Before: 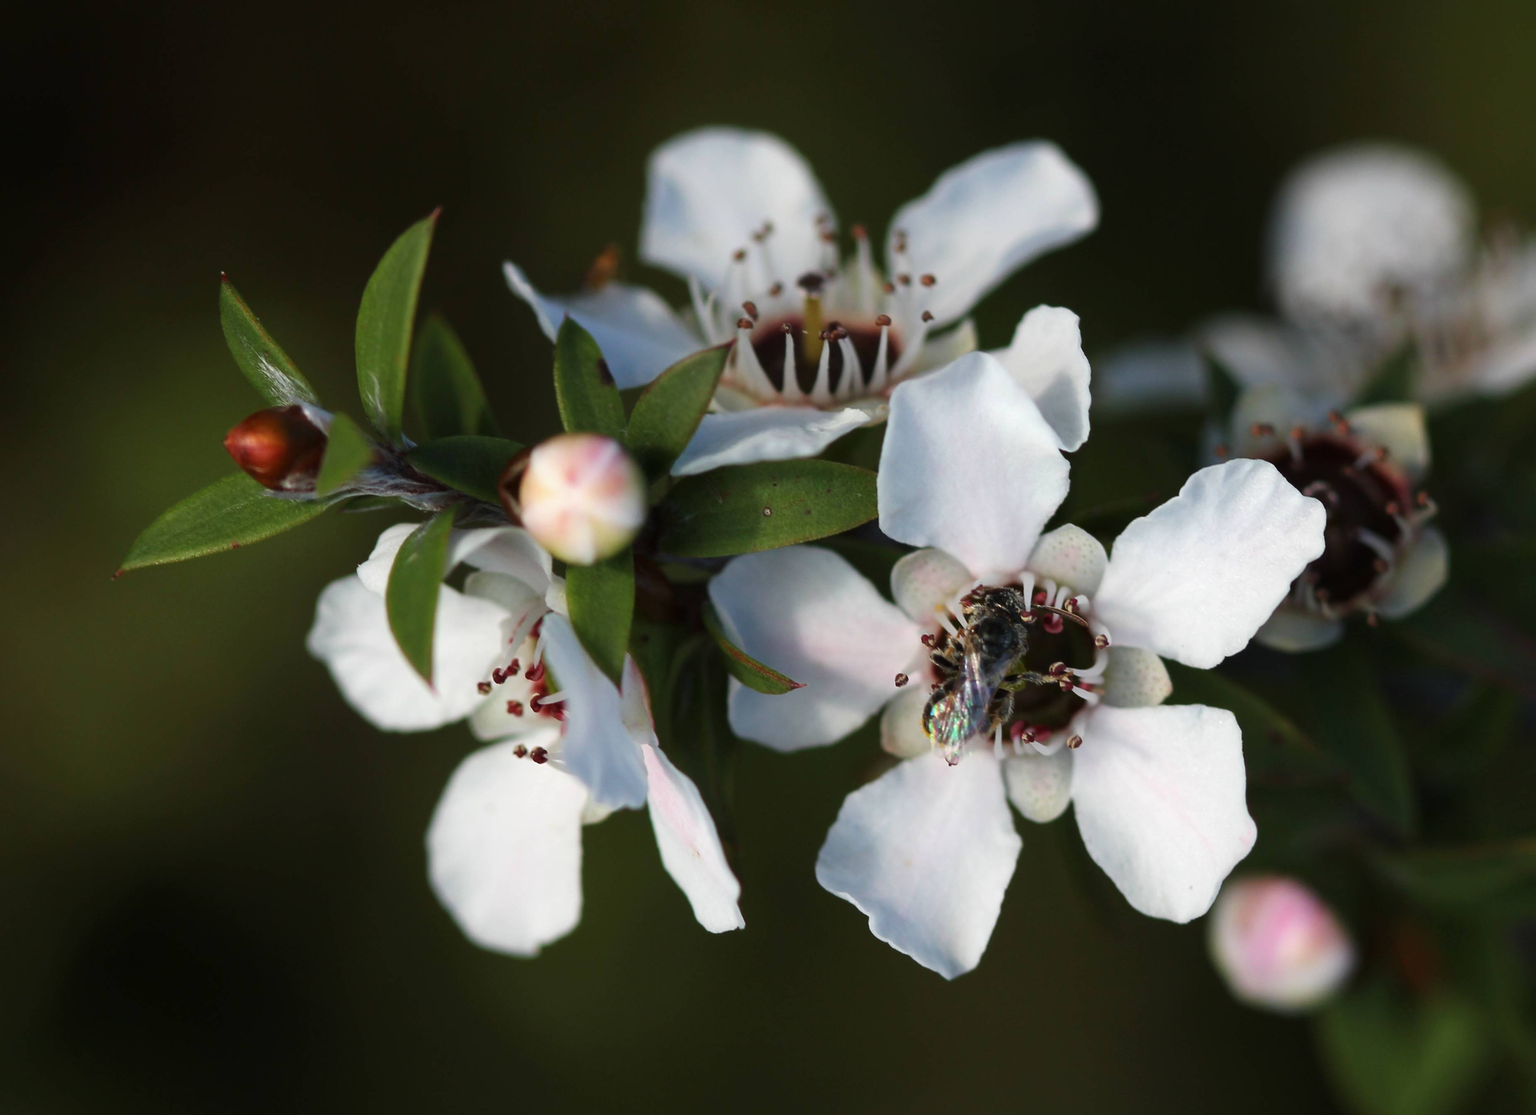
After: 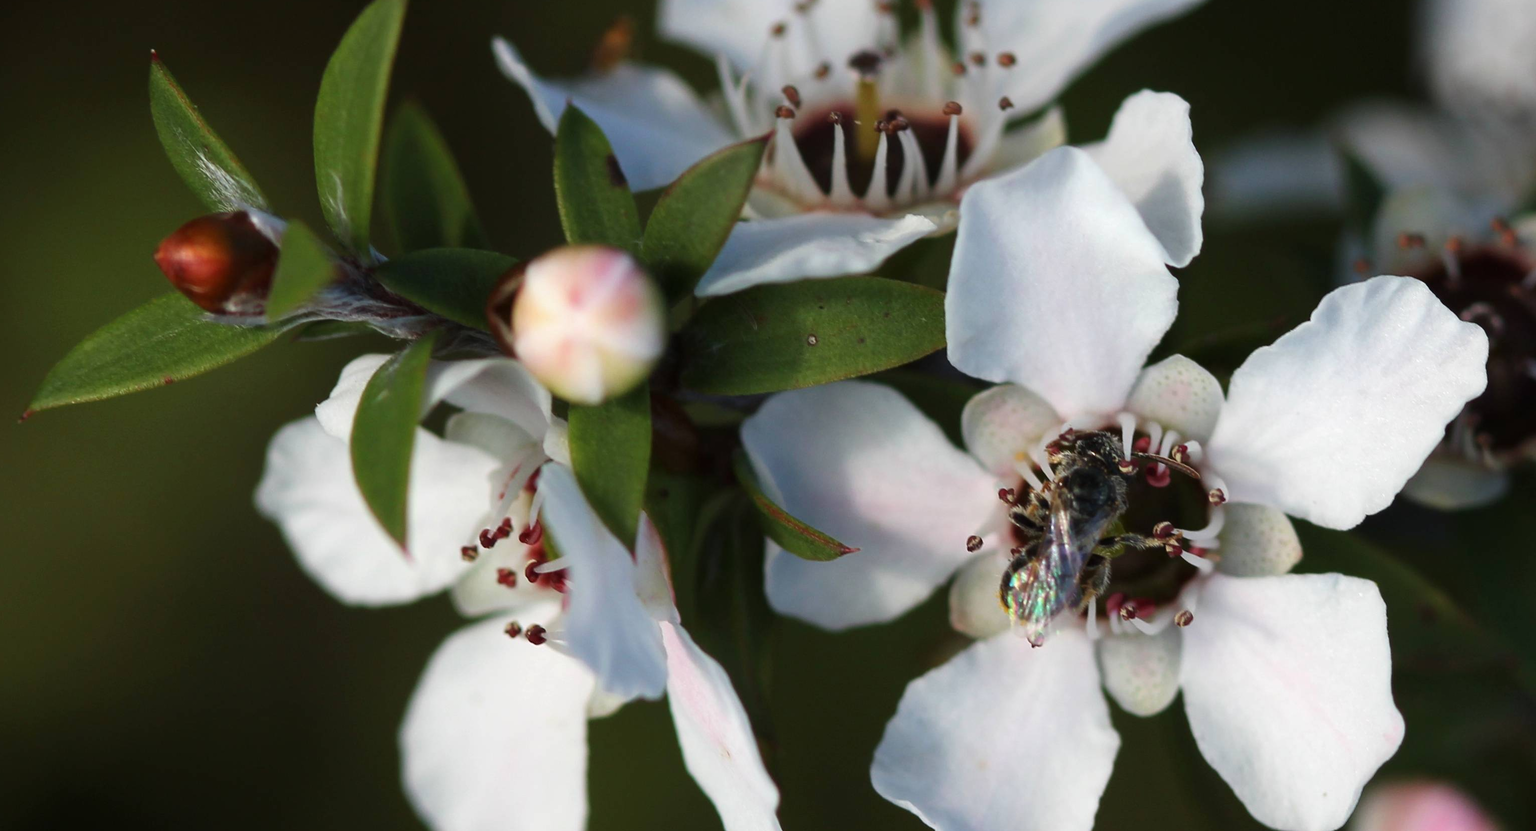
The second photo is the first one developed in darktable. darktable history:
crop and rotate: left 6.315%, top 20.742%, right 11.052%, bottom 17.591%
